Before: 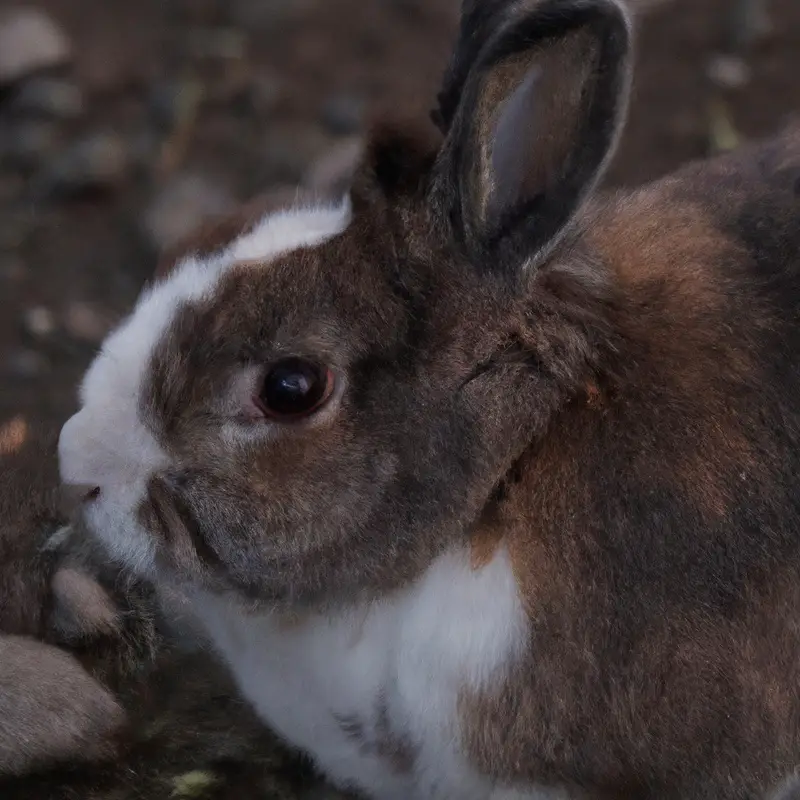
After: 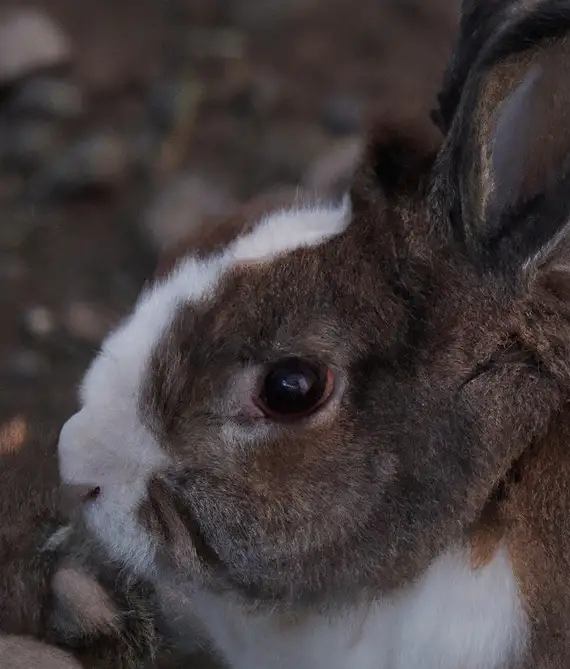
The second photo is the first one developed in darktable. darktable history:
sharpen: amount 0.211
crop: right 28.635%, bottom 16.281%
color correction: highlights a* -0.093, highlights b* 0.092
